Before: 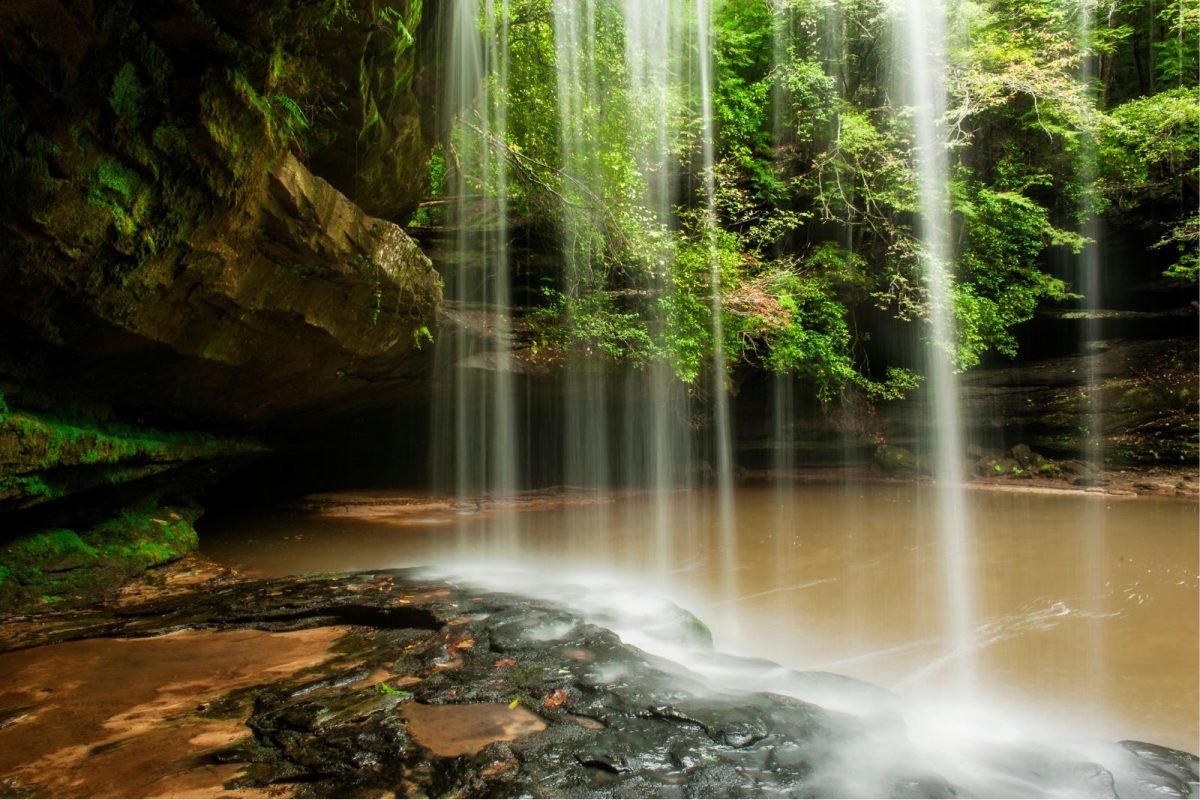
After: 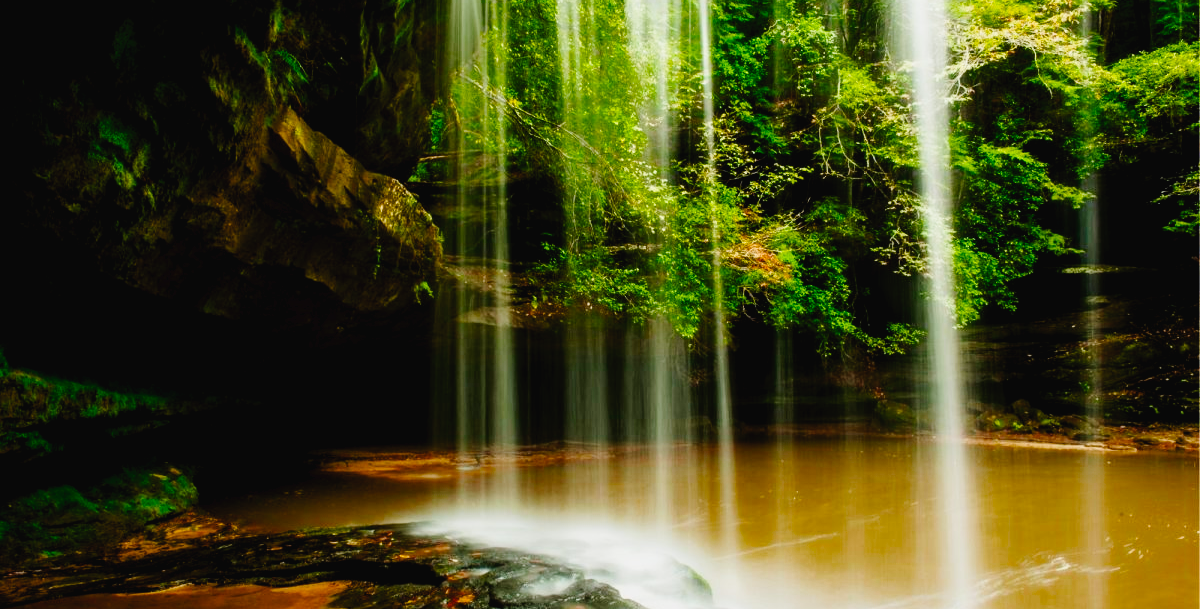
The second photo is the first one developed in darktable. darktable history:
tone curve: curves: ch0 [(0, 0.023) (0.104, 0.058) (0.21, 0.162) (0.469, 0.524) (0.579, 0.65) (0.725, 0.8) (0.858, 0.903) (1, 0.974)]; ch1 [(0, 0) (0.414, 0.395) (0.447, 0.447) (0.502, 0.501) (0.521, 0.512) (0.57, 0.563) (0.618, 0.61) (0.654, 0.642) (1, 1)]; ch2 [(0, 0) (0.356, 0.408) (0.437, 0.453) (0.492, 0.485) (0.524, 0.508) (0.566, 0.567) (0.595, 0.604) (1, 1)], preserve colors none
color balance rgb: global offset › luminance -0.868%, perceptual saturation grading › global saturation 30.326%, global vibrance 1.673%, saturation formula JzAzBz (2021)
crop: top 5.678%, bottom 18.139%
color correction: highlights b* 0.069
